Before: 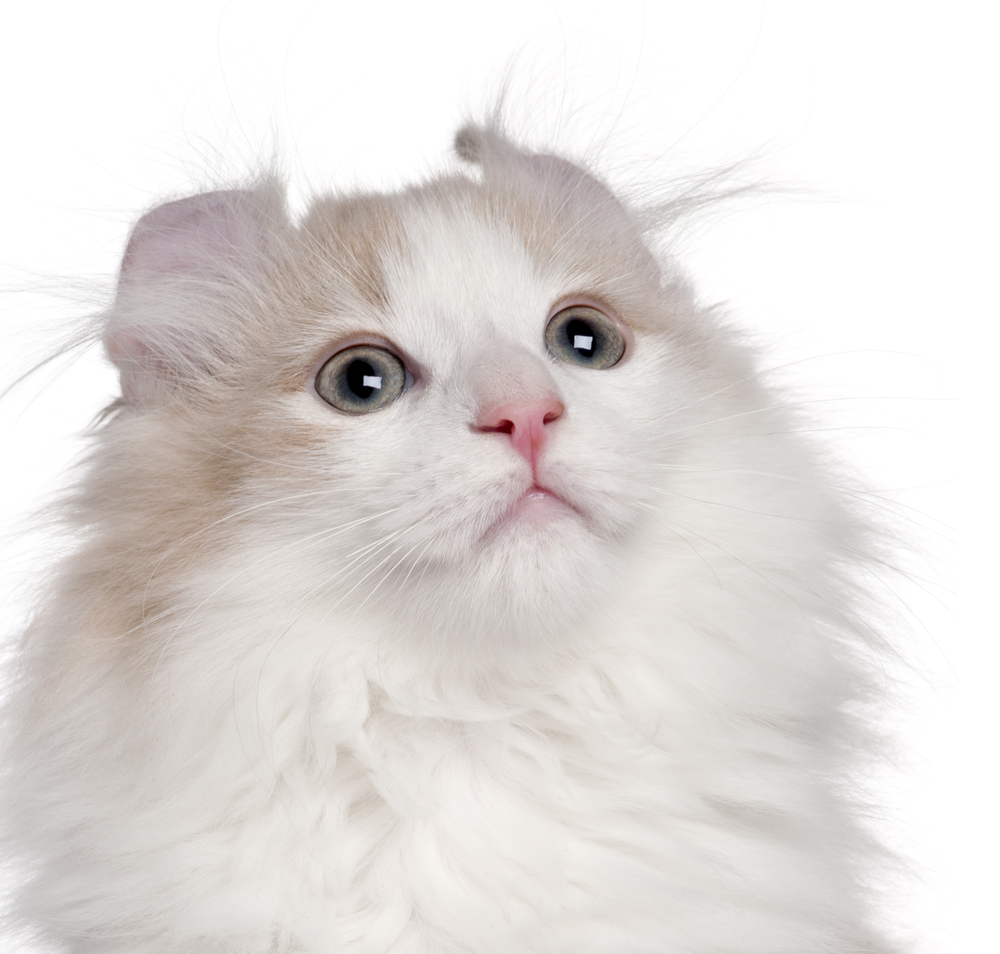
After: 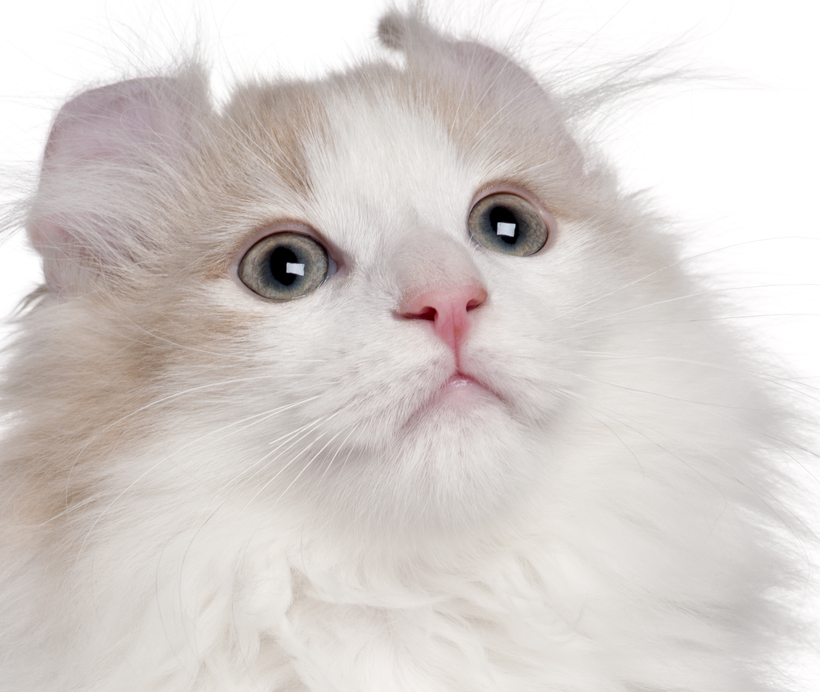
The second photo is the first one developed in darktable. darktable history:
crop: left 7.768%, top 11.931%, right 10.159%, bottom 15.455%
